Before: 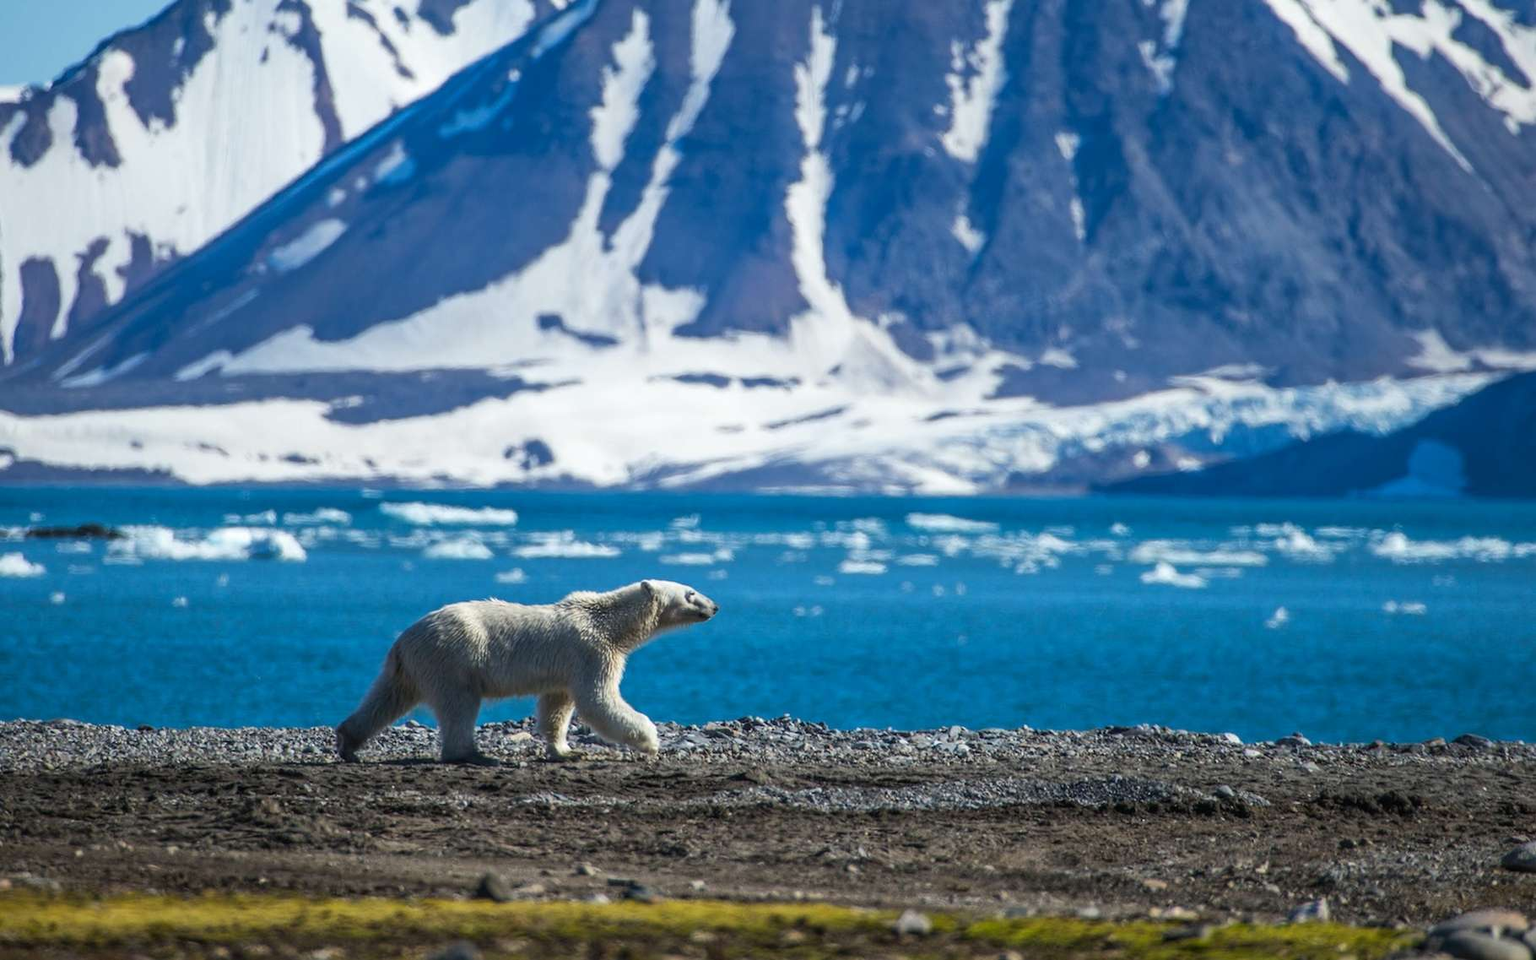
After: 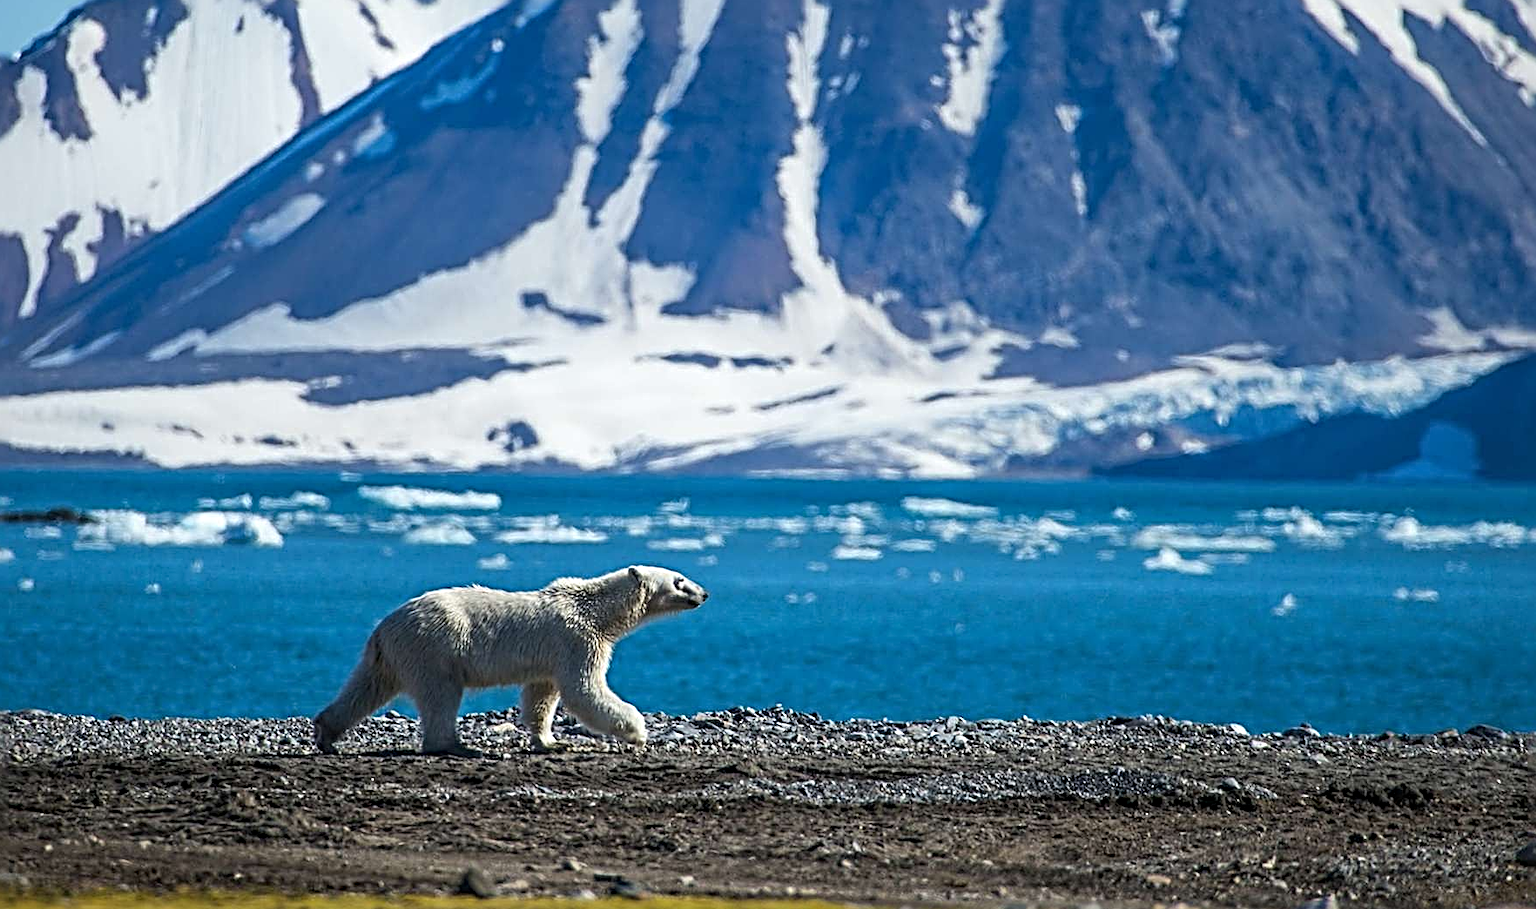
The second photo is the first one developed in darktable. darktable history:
sharpen: radius 3.71, amount 0.934
crop: left 2.091%, top 3.256%, right 0.947%, bottom 4.826%
